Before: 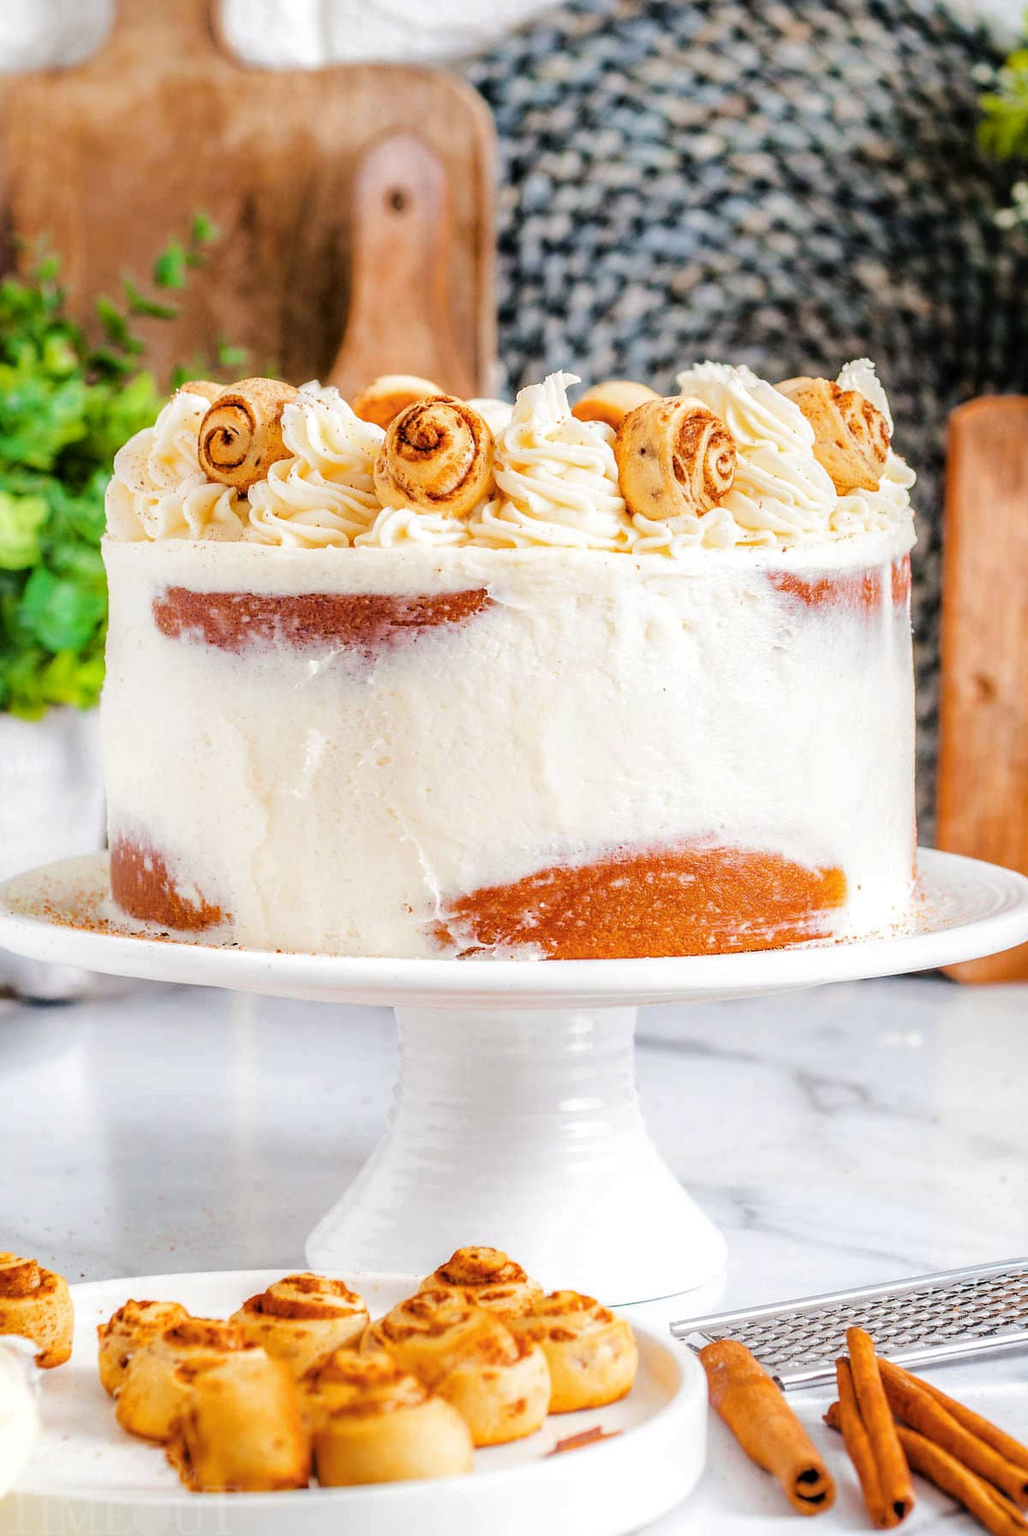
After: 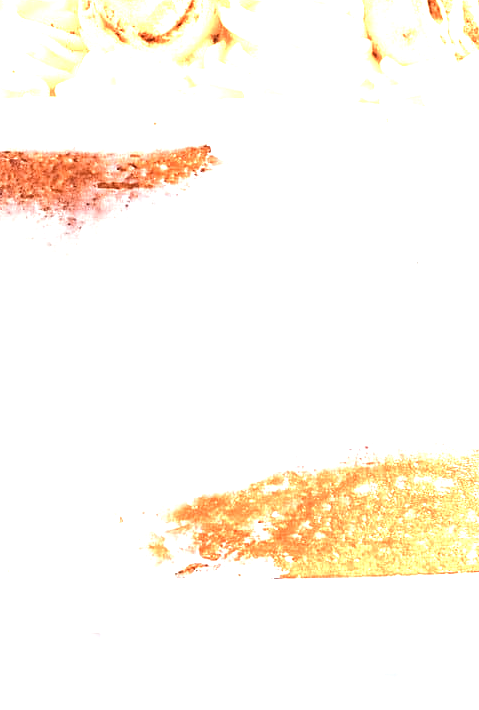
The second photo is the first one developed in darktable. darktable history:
crop: left 29.882%, top 30.232%, right 30.199%, bottom 30.137%
color zones: curves: ch0 [(0.018, 0.548) (0.224, 0.64) (0.425, 0.447) (0.675, 0.575) (0.732, 0.579)]; ch1 [(0.066, 0.487) (0.25, 0.5) (0.404, 0.43) (0.75, 0.421) (0.956, 0.421)]; ch2 [(0.044, 0.561) (0.215, 0.465) (0.399, 0.544) (0.465, 0.548) (0.614, 0.447) (0.724, 0.43) (0.882, 0.623) (0.956, 0.632)]
exposure: black level correction 0, exposure 1.199 EV, compensate highlight preservation false
tone equalizer: edges refinement/feathering 500, mask exposure compensation -1.57 EV, preserve details no
